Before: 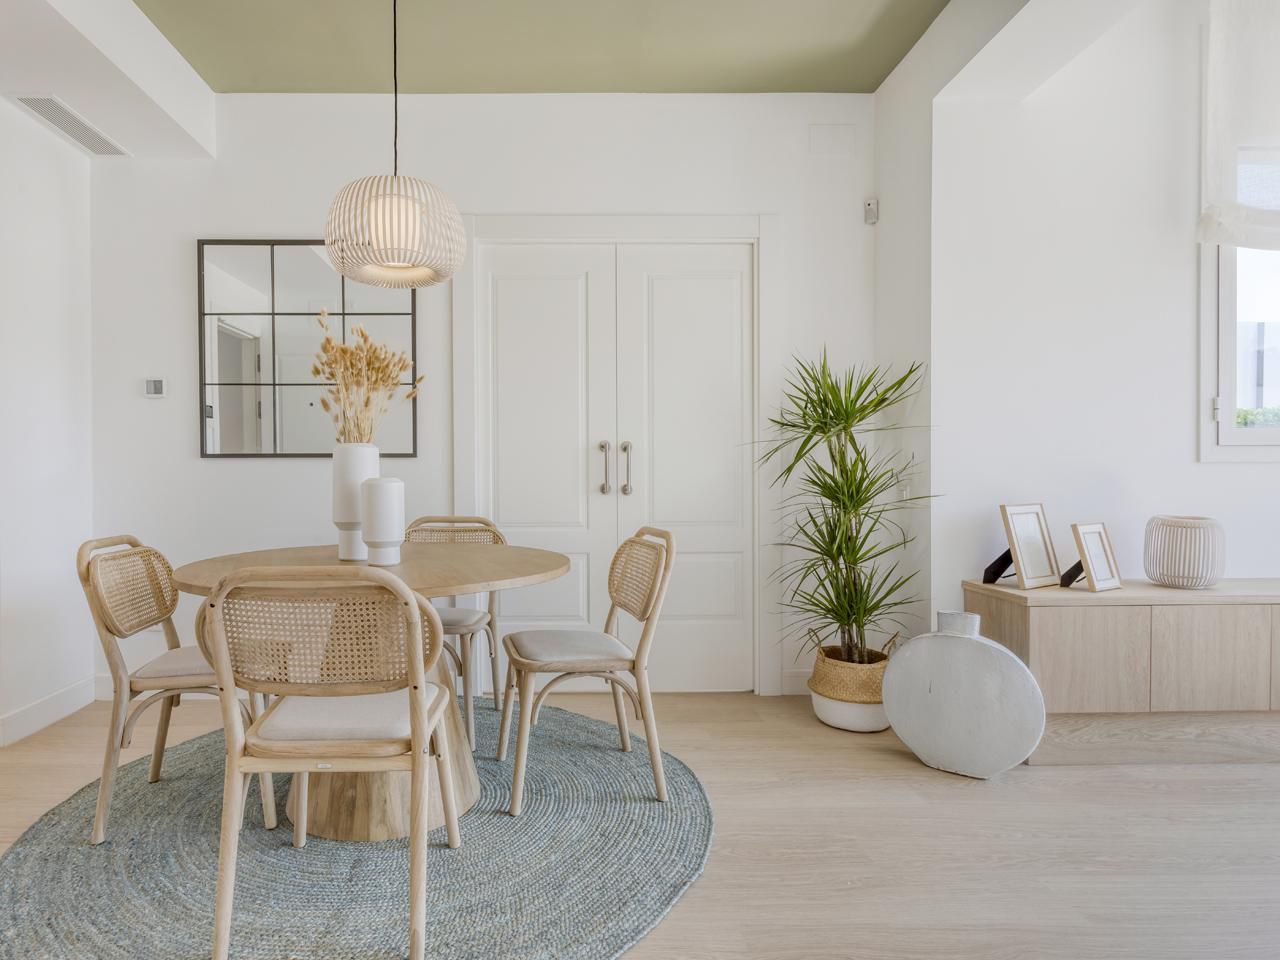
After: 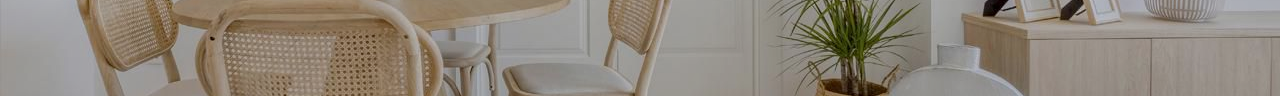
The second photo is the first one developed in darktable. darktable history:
crop and rotate: top 59.084%, bottom 30.916%
shadows and highlights: low approximation 0.01, soften with gaussian
tone equalizer: -8 EV 0.25 EV, -7 EV 0.417 EV, -6 EV 0.417 EV, -5 EV 0.25 EV, -3 EV -0.25 EV, -2 EV -0.417 EV, -1 EV -0.417 EV, +0 EV -0.25 EV, edges refinement/feathering 500, mask exposure compensation -1.57 EV, preserve details guided filter
